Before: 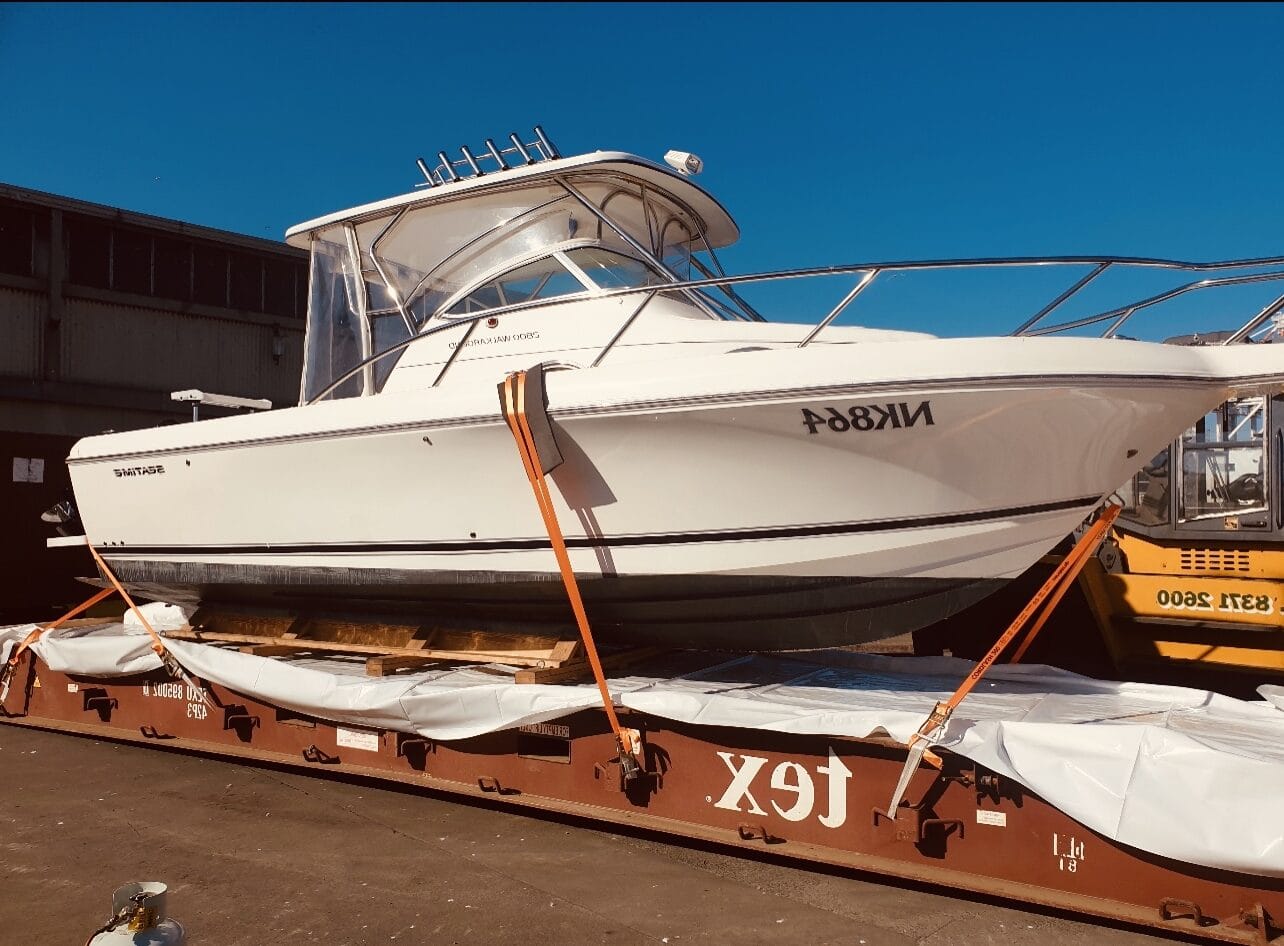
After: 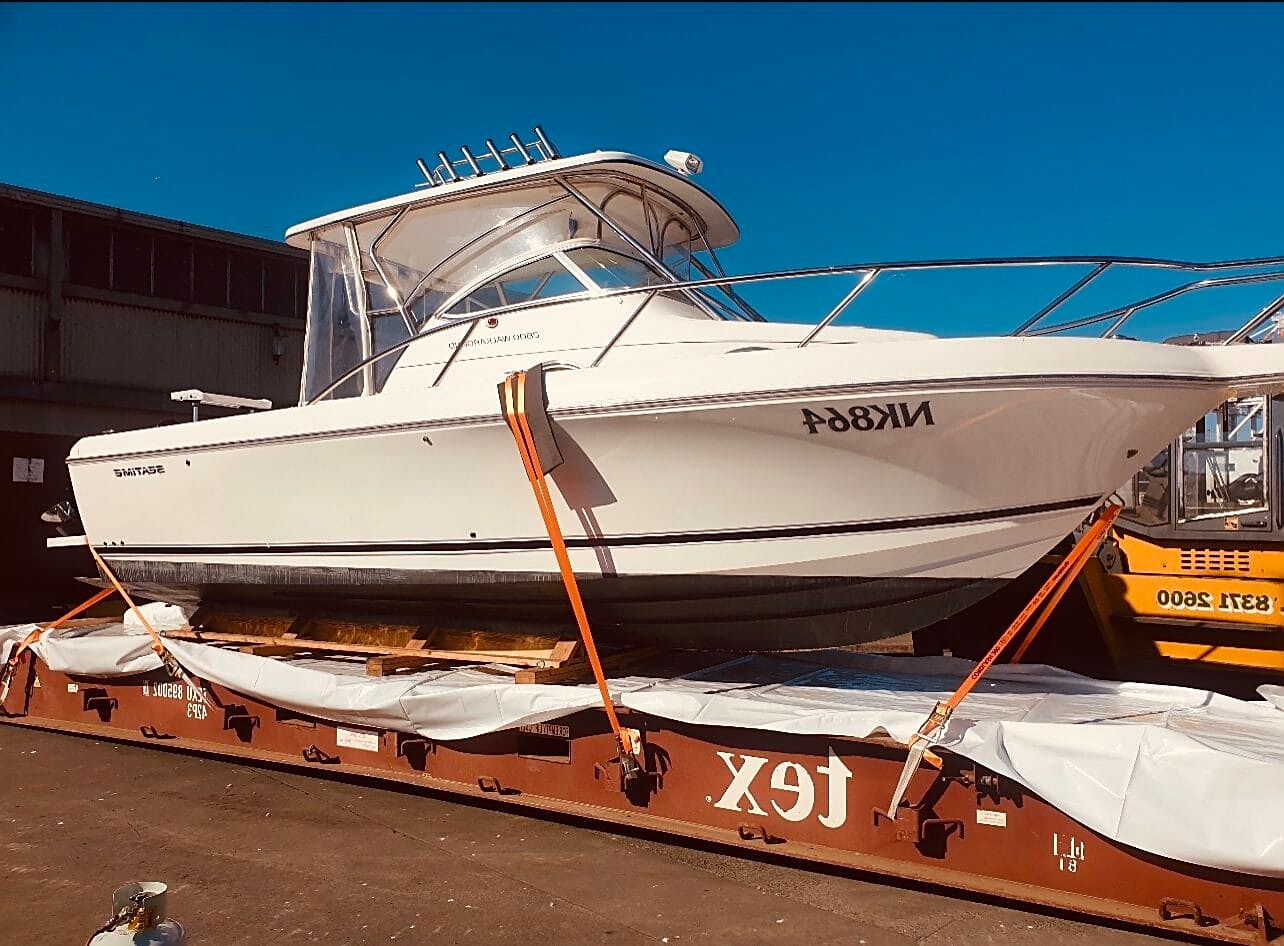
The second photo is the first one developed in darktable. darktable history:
sharpen: on, module defaults
bloom: size 3%, threshold 100%, strength 0%
